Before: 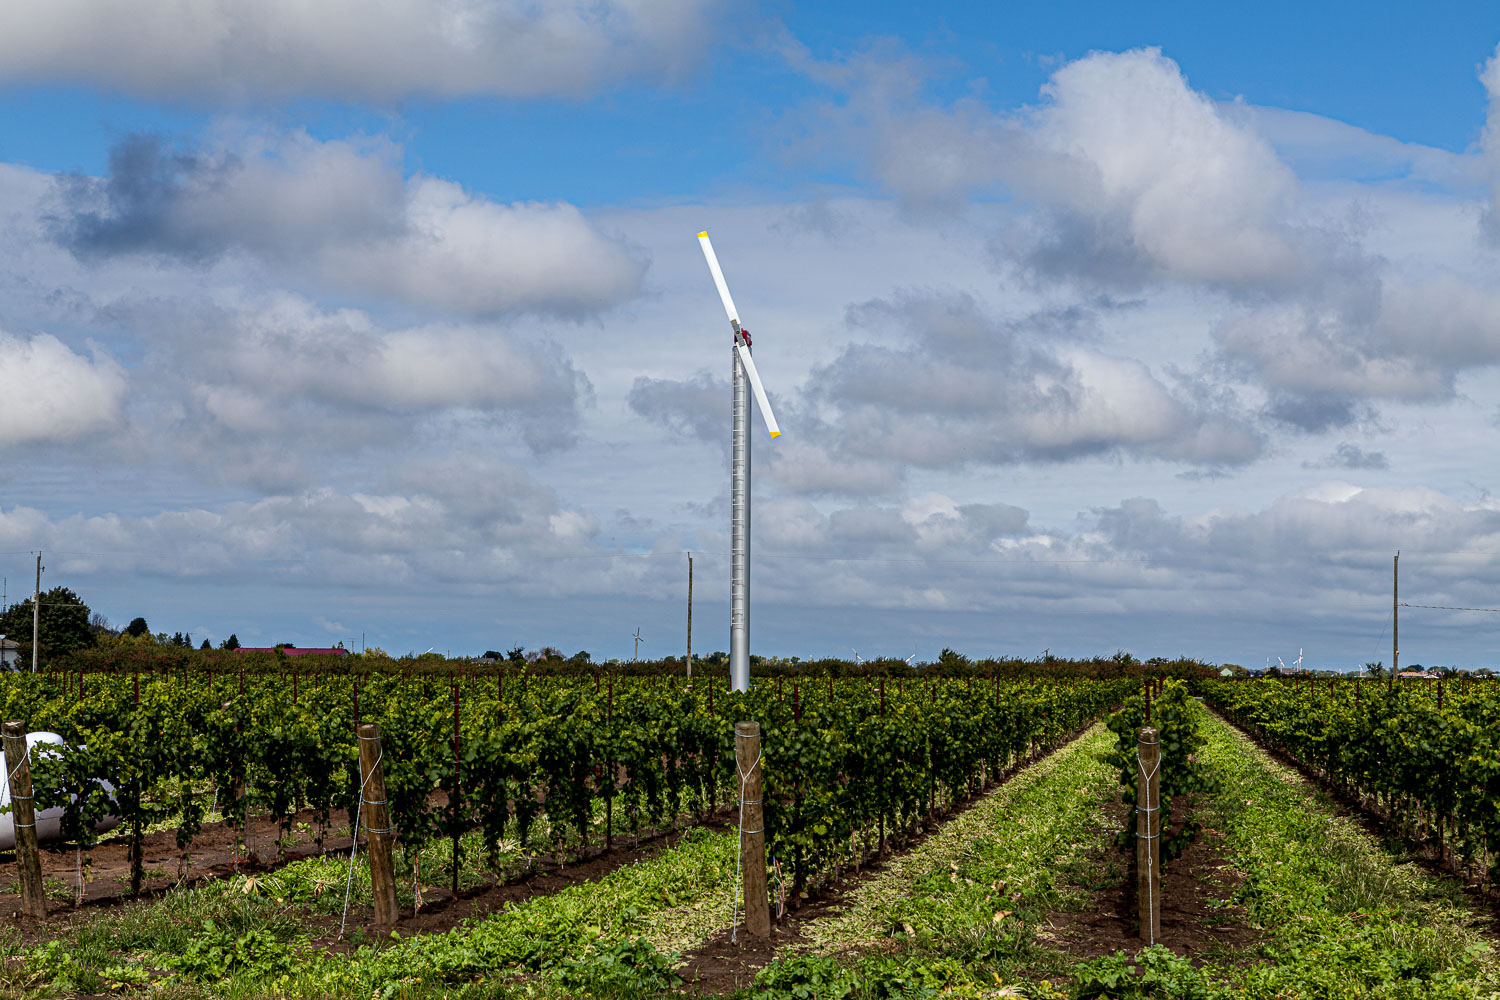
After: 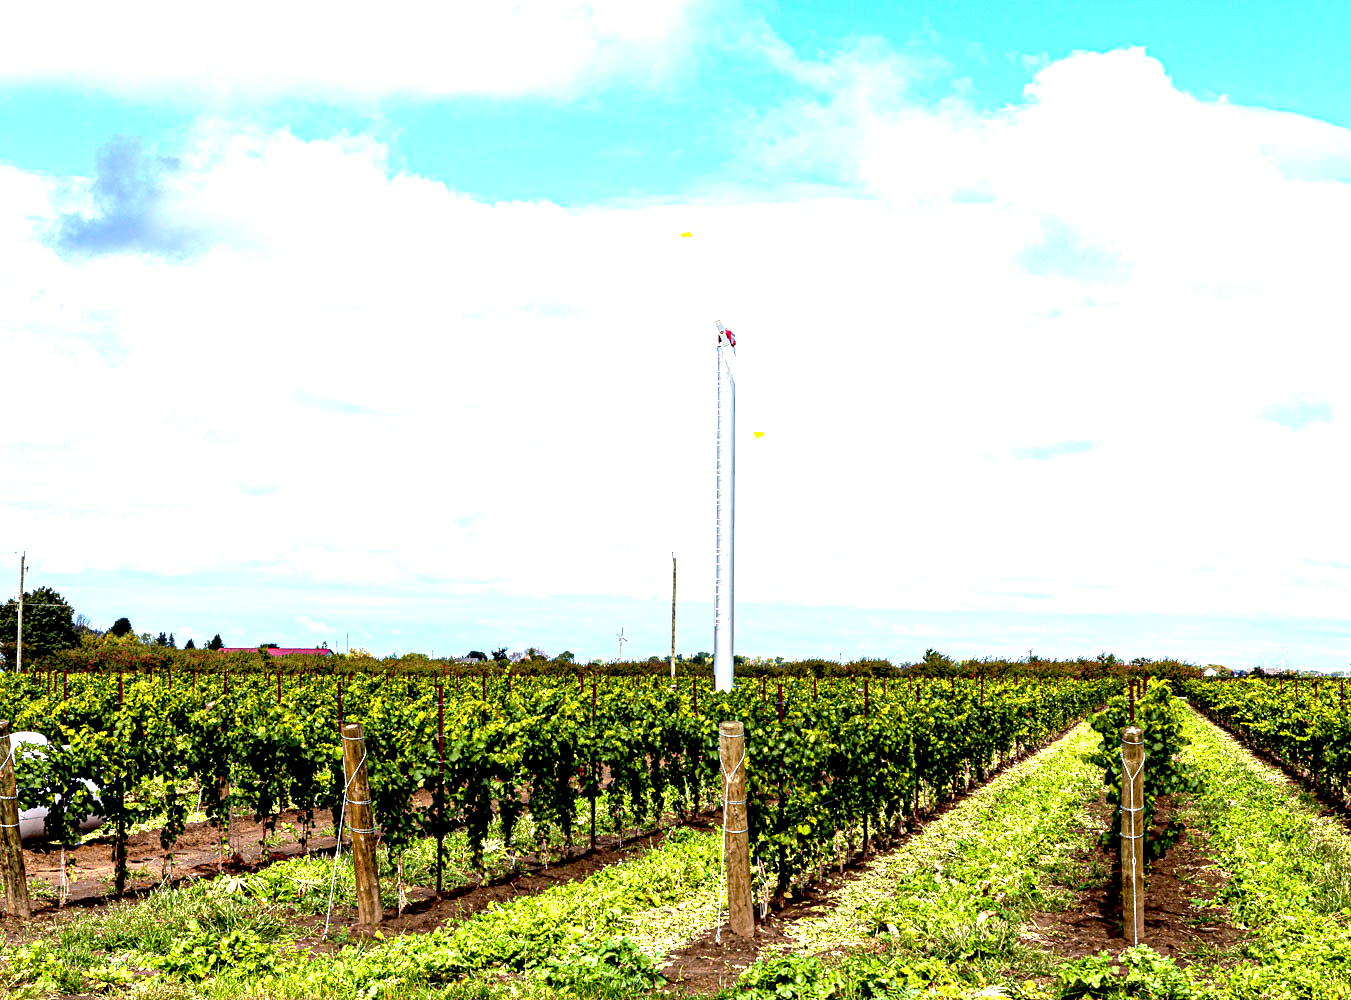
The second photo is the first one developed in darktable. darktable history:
exposure: black level correction 0.005, exposure 2.084 EV, compensate highlight preservation false
crop and rotate: left 1.088%, right 8.807%
